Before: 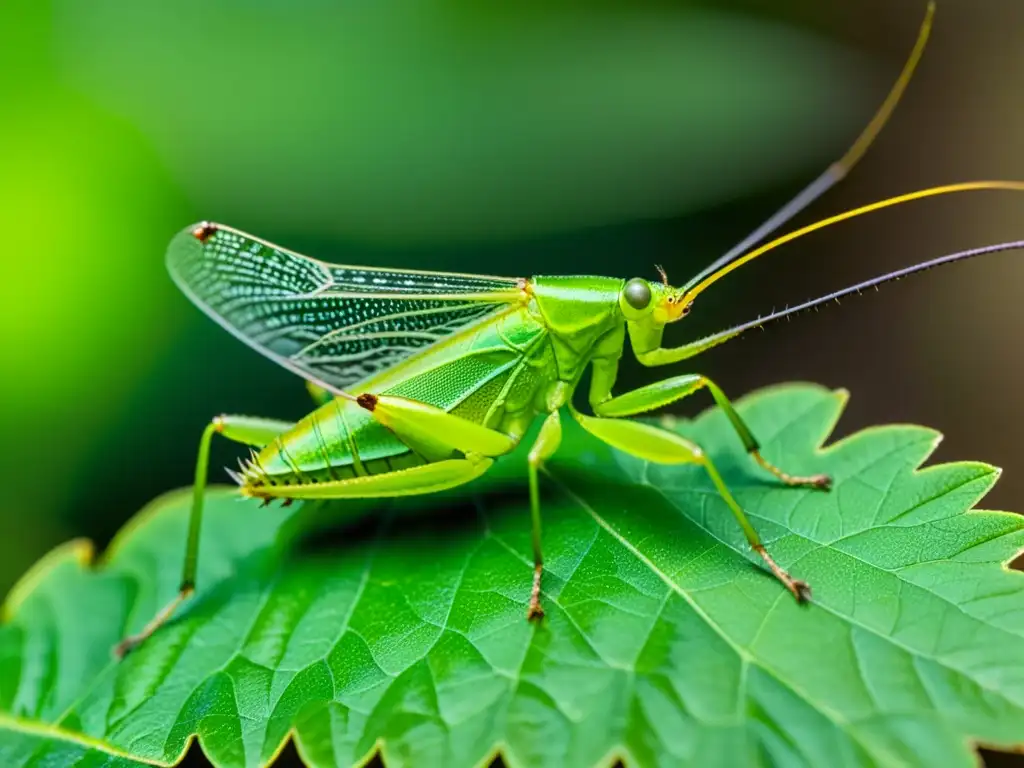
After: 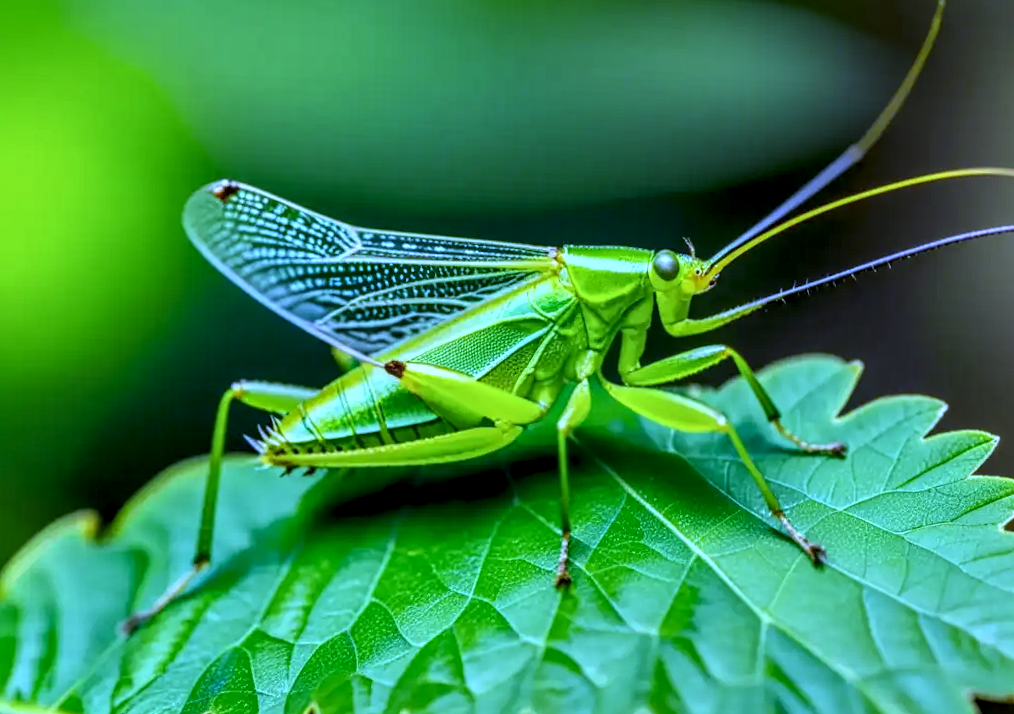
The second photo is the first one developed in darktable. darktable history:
local contrast: detail 150%
rotate and perspective: rotation 0.679°, lens shift (horizontal) 0.136, crop left 0.009, crop right 0.991, crop top 0.078, crop bottom 0.95
white balance: red 0.766, blue 1.537
